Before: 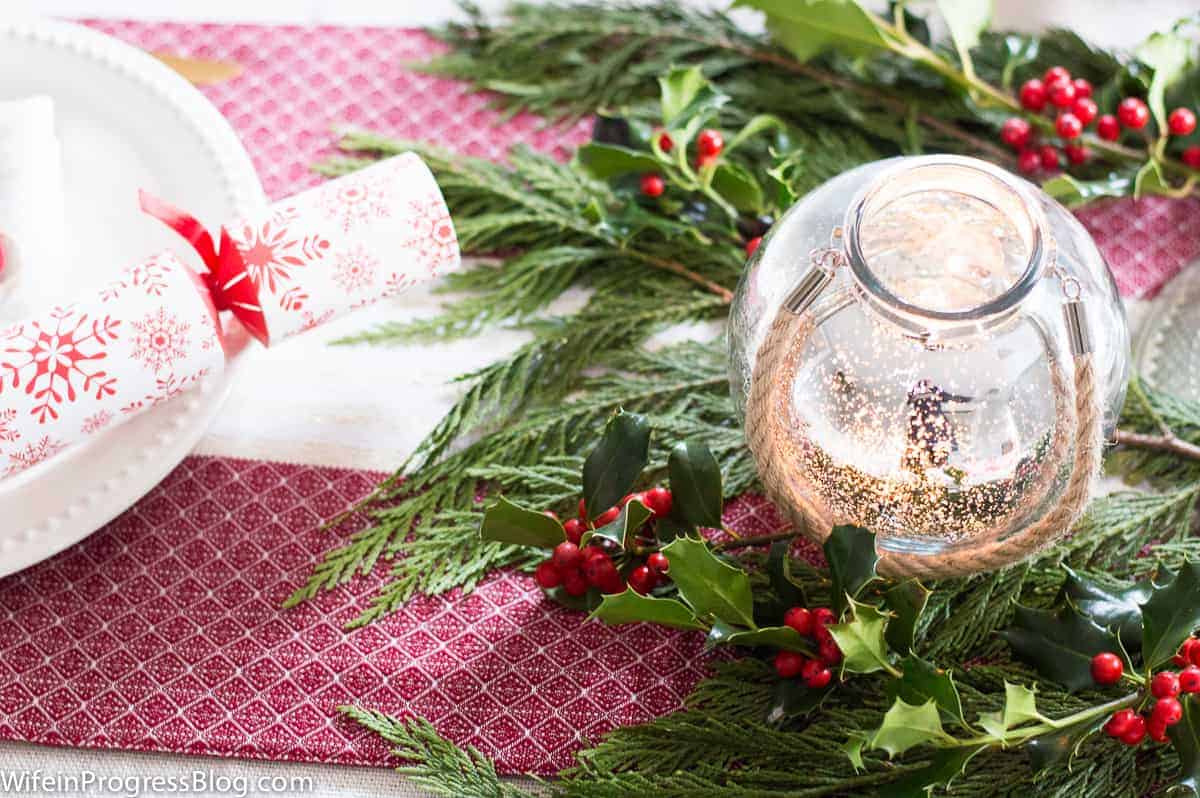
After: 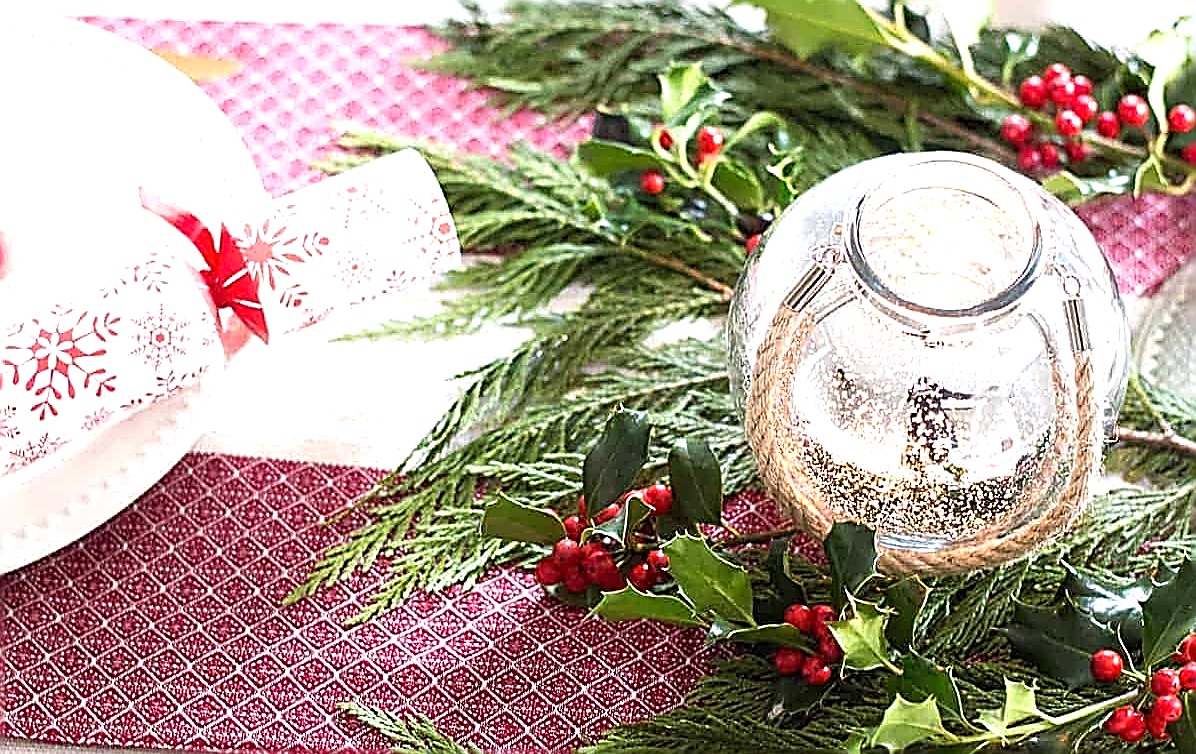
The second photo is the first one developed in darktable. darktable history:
exposure: black level correction 0, exposure 0.499 EV, compensate highlight preservation false
crop: top 0.431%, right 0.254%, bottom 5.021%
sharpen: amount 1.983
